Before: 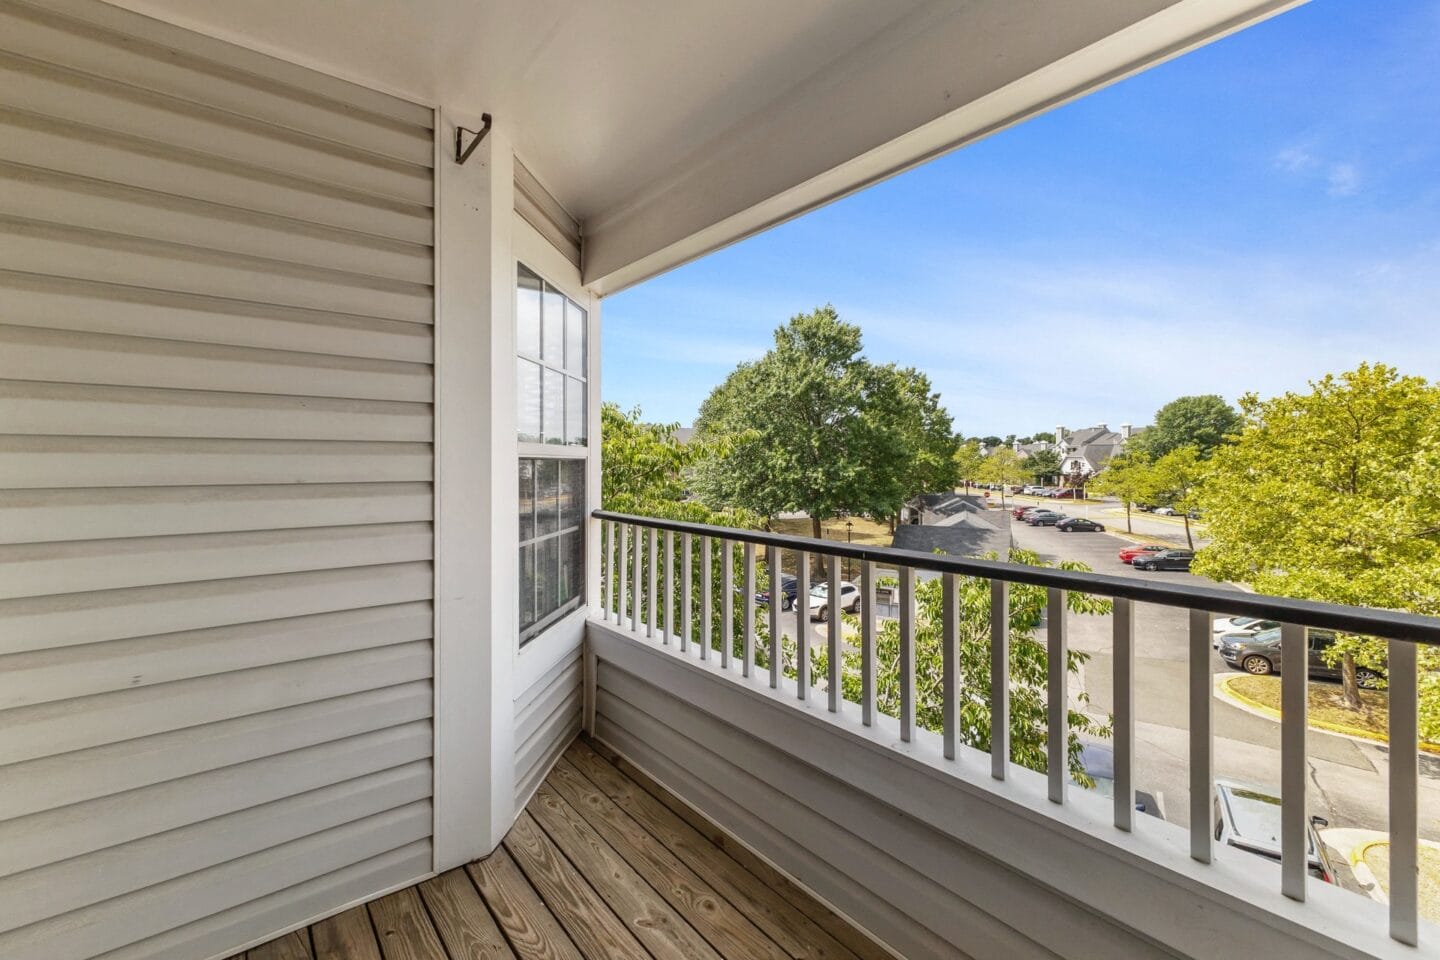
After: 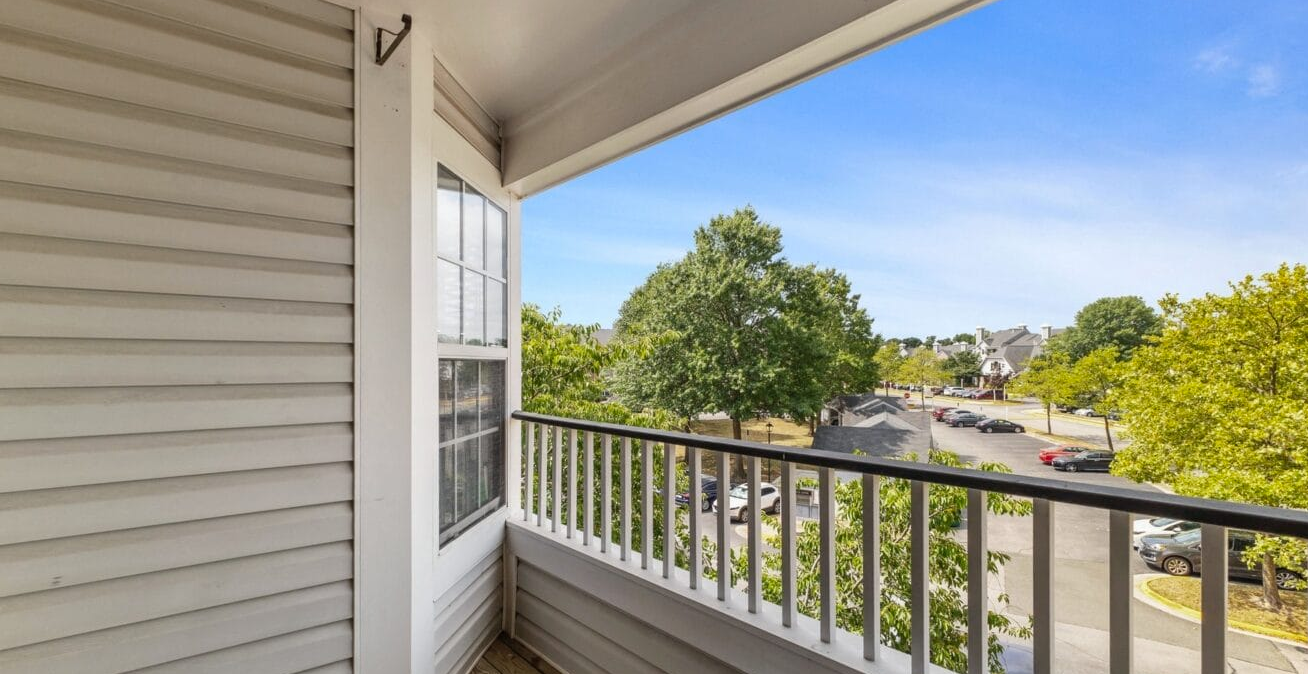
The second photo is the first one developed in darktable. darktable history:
crop: left 5.596%, top 10.314%, right 3.534%, bottom 19.395%
vibrance: on, module defaults
